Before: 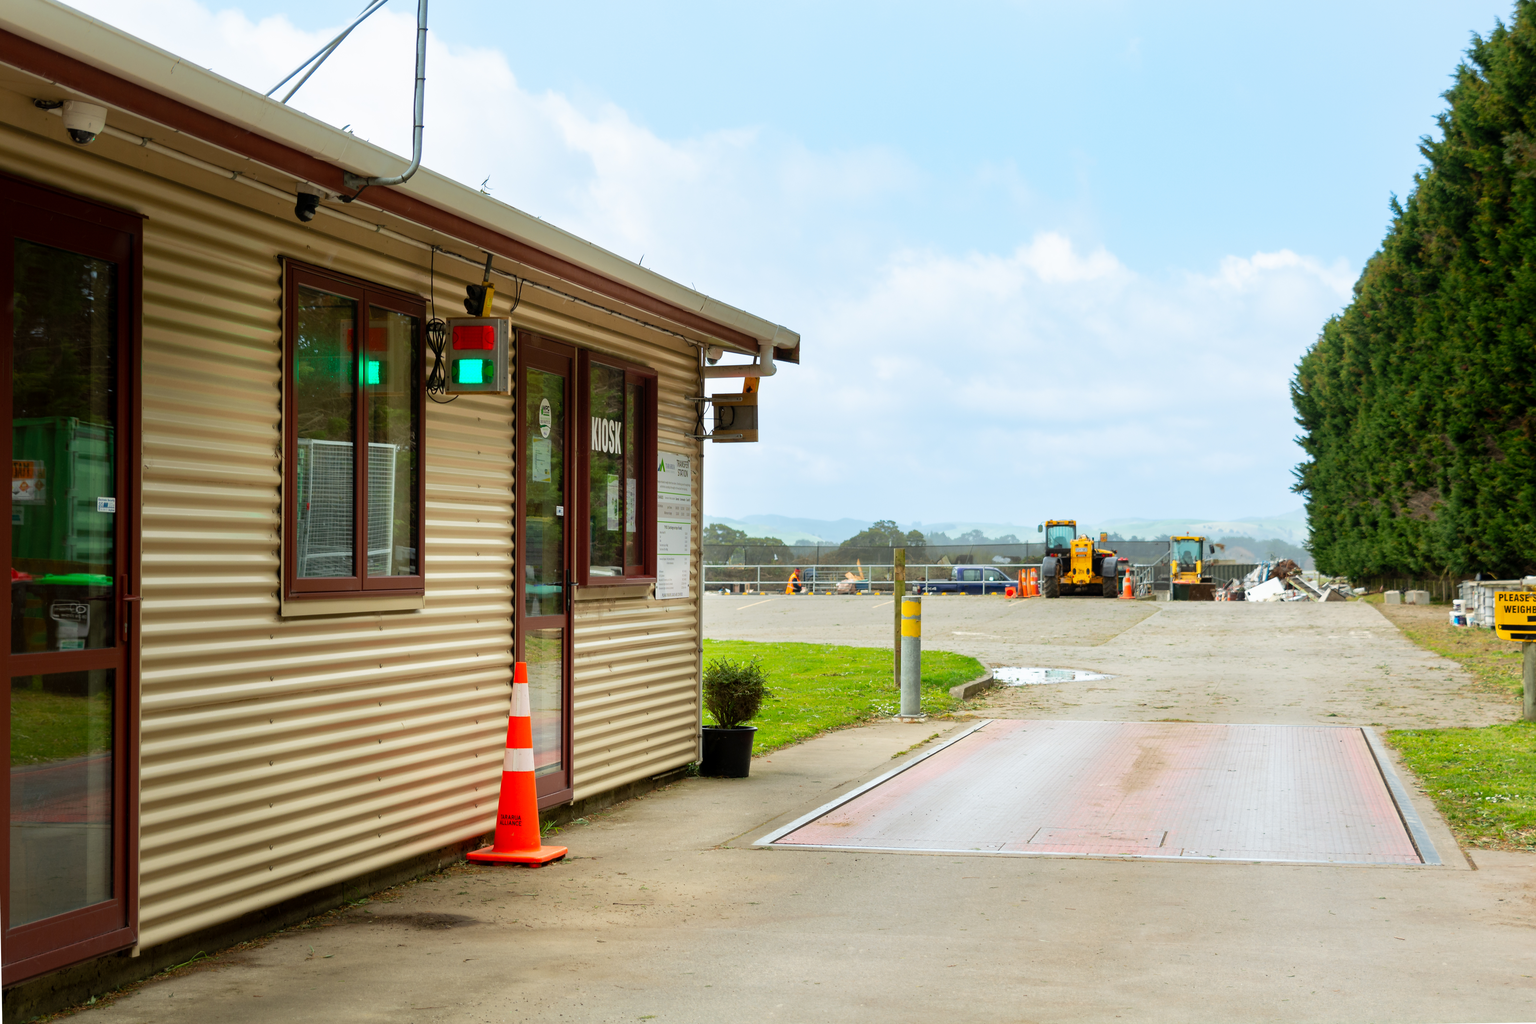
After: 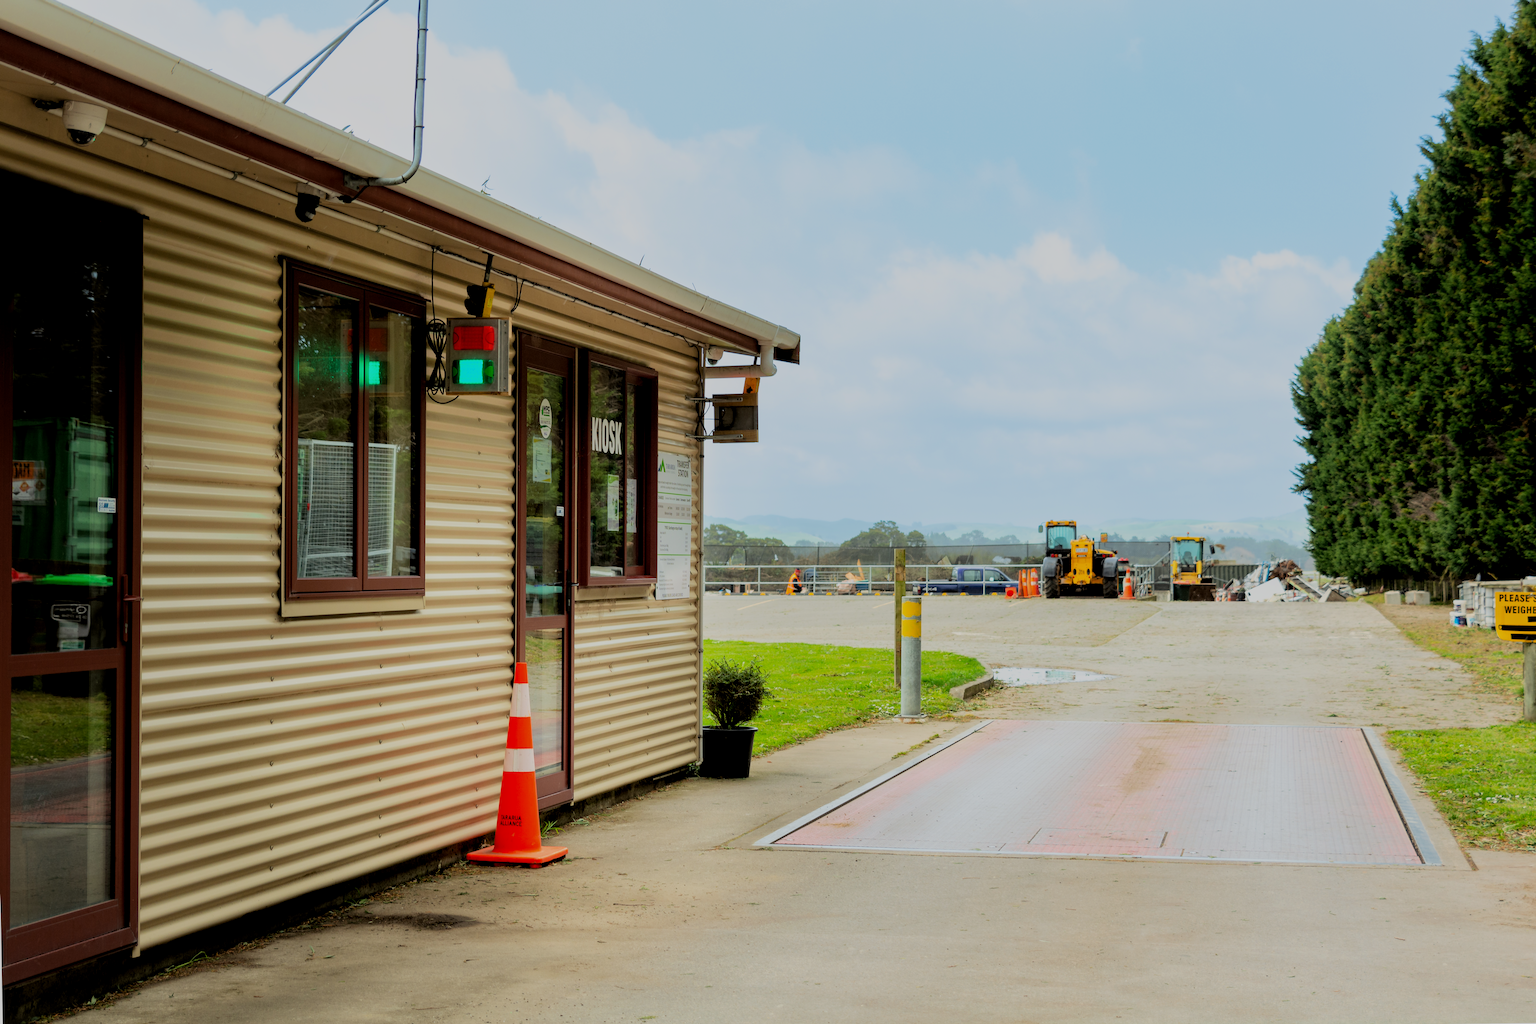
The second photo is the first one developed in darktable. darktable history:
tone equalizer: on, module defaults
local contrast: highlights 100%, shadows 100%, detail 120%, midtone range 0.2
filmic rgb: black relative exposure -6.15 EV, white relative exposure 6.96 EV, hardness 2.23, color science v6 (2022)
